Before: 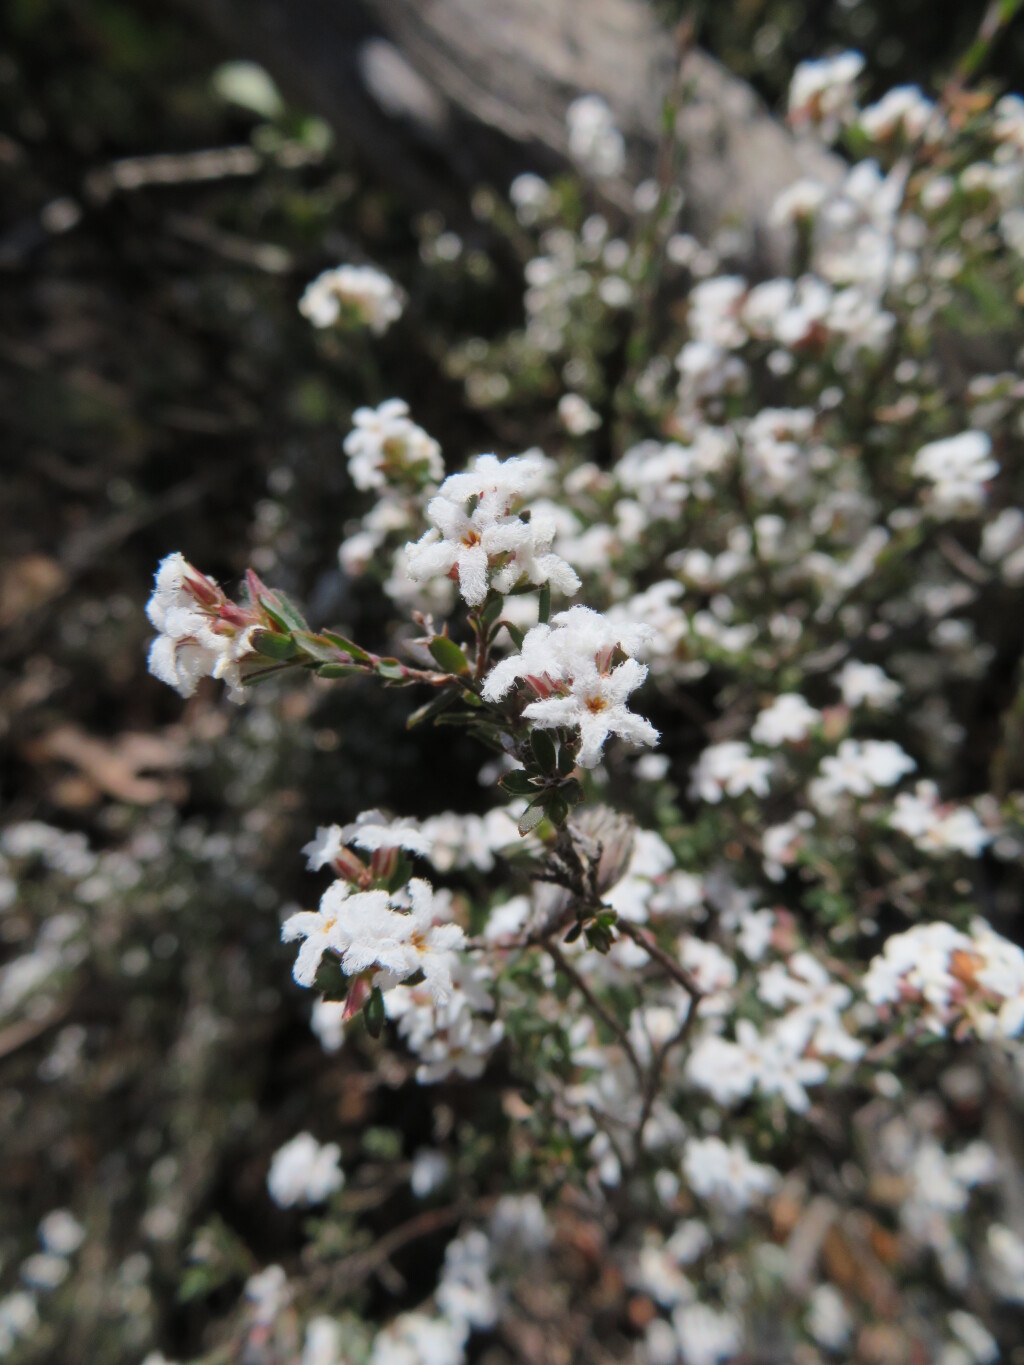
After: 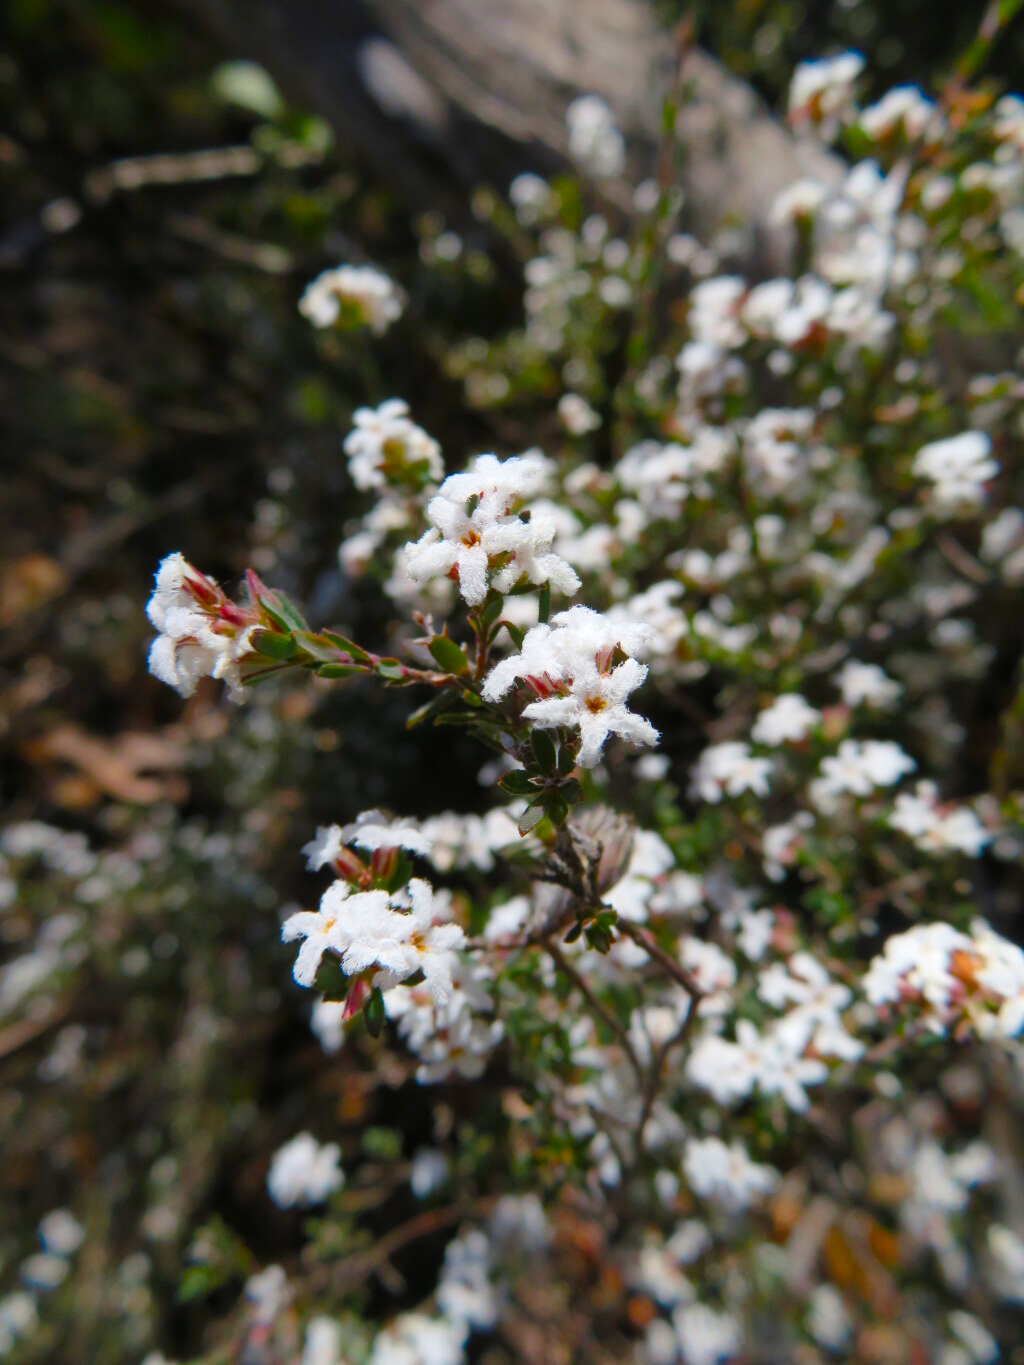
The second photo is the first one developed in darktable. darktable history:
tone equalizer: -8 EV -0.001 EV, -7 EV 0.002 EV, -6 EV -0.001 EV, -5 EV -0.003 EV, -4 EV -0.059 EV, -3 EV -0.22 EV, -2 EV -0.285 EV, -1 EV 0.086 EV, +0 EV 0.304 EV, mask exposure compensation -0.485 EV
color balance rgb: linear chroma grading › global chroma 8.928%, perceptual saturation grading › global saturation 20%, perceptual saturation grading › highlights -25.589%, perceptual saturation grading › shadows 49.87%, global vibrance 30.356%
